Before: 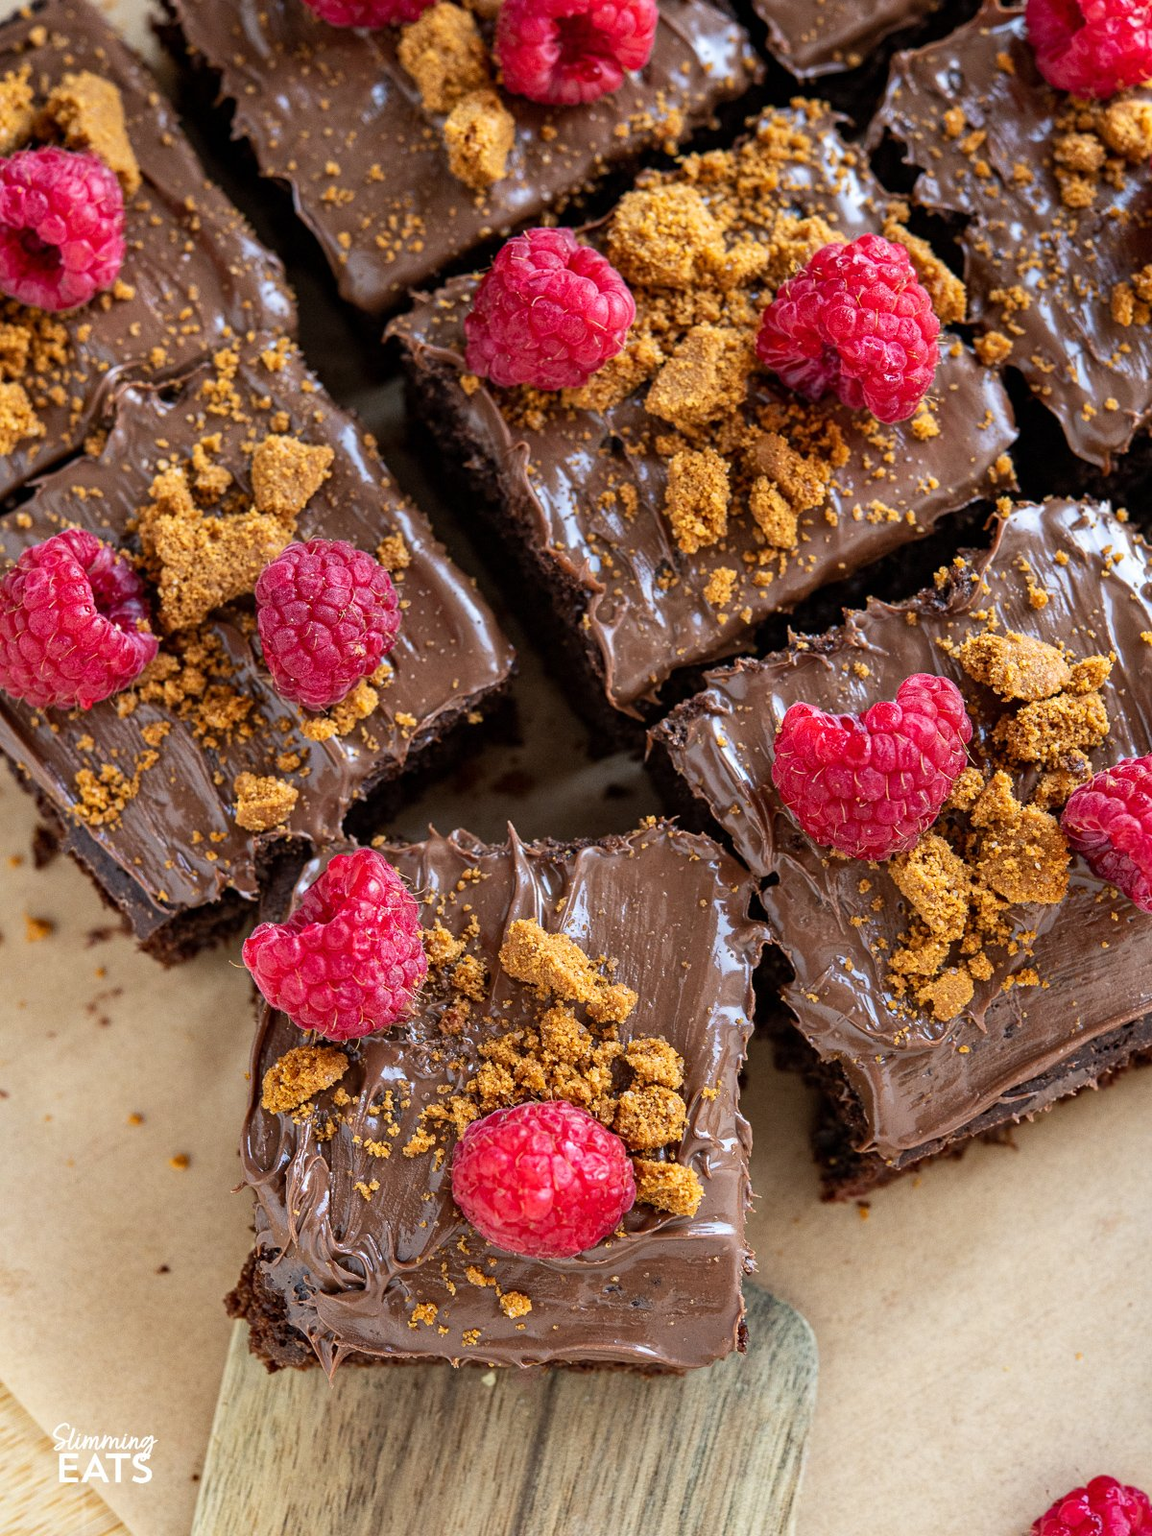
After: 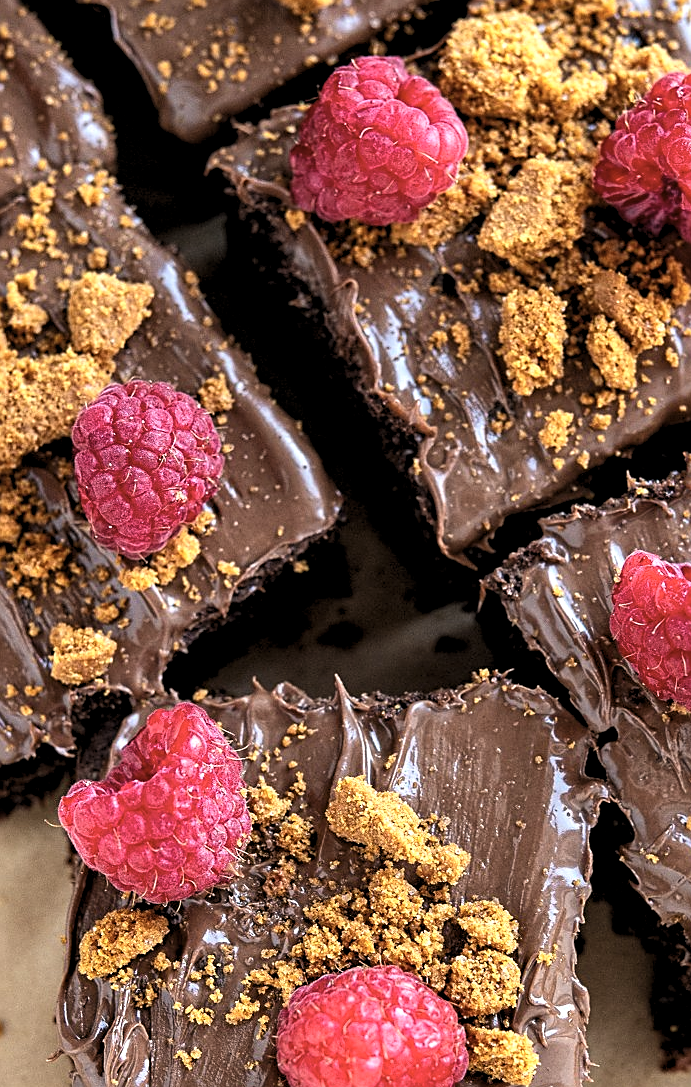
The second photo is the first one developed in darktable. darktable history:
sharpen: on, module defaults
crop: left 16.195%, top 11.314%, right 26.144%, bottom 20.72%
levels: levels [0.062, 0.494, 0.925]
color zones: curves: ch0 [(0, 0.558) (0.143, 0.559) (0.286, 0.529) (0.429, 0.505) (0.571, 0.5) (0.714, 0.5) (0.857, 0.5) (1, 0.558)]; ch1 [(0, 0.469) (0.01, 0.469) (0.12, 0.446) (0.248, 0.469) (0.5, 0.5) (0.748, 0.5) (0.99, 0.469) (1, 0.469)]
